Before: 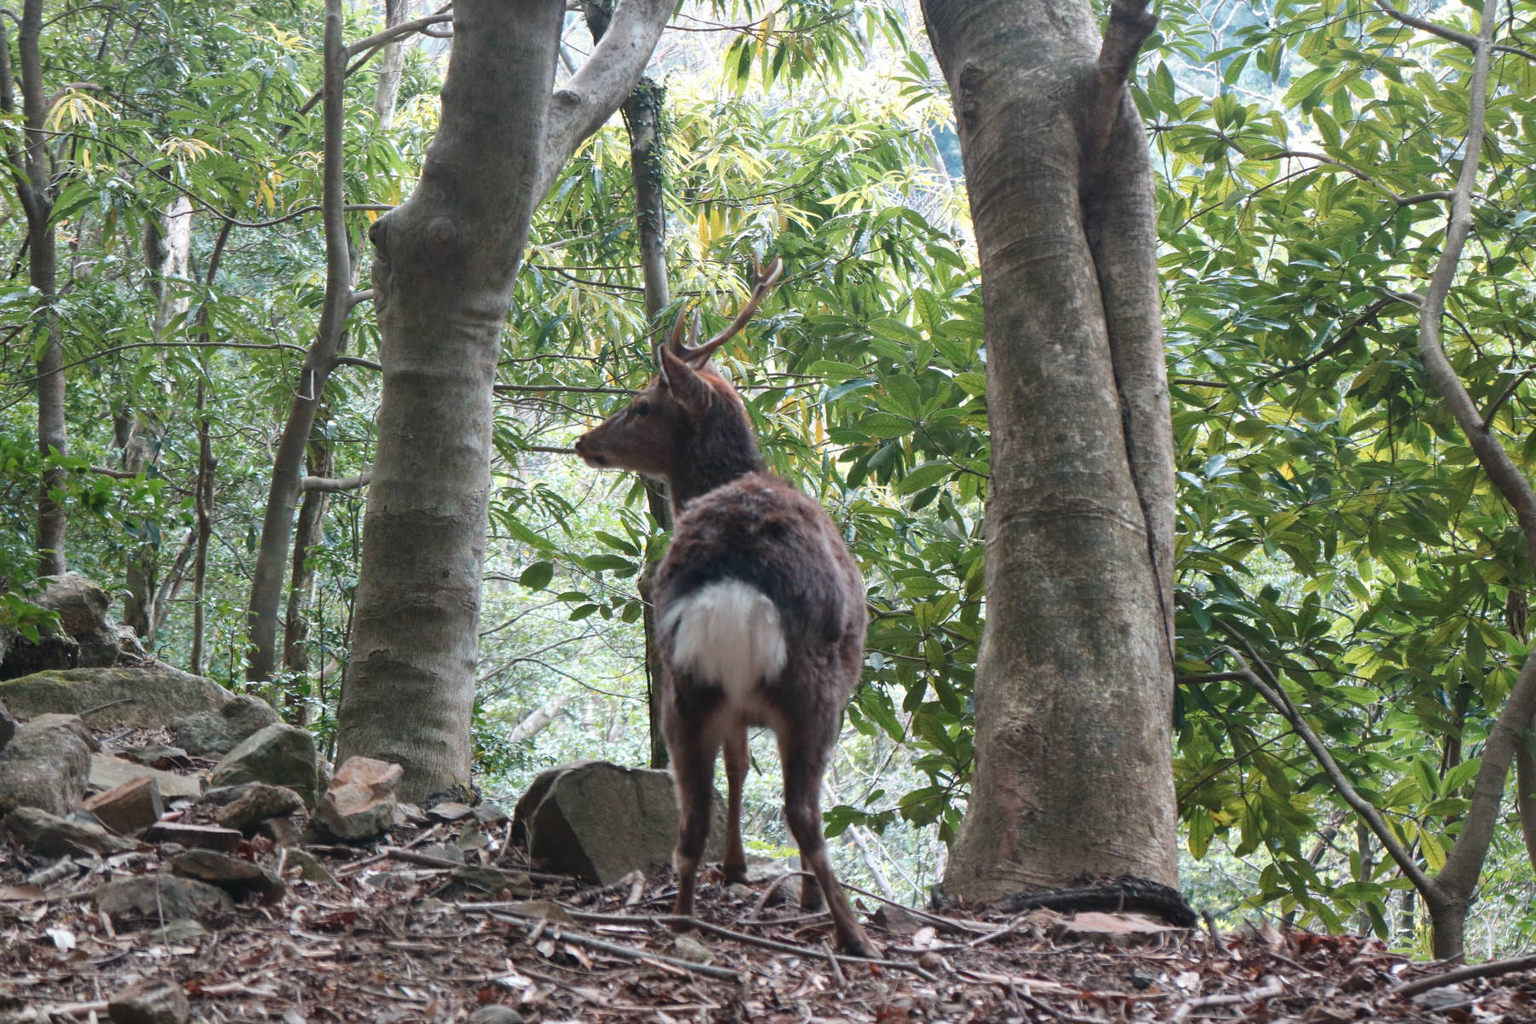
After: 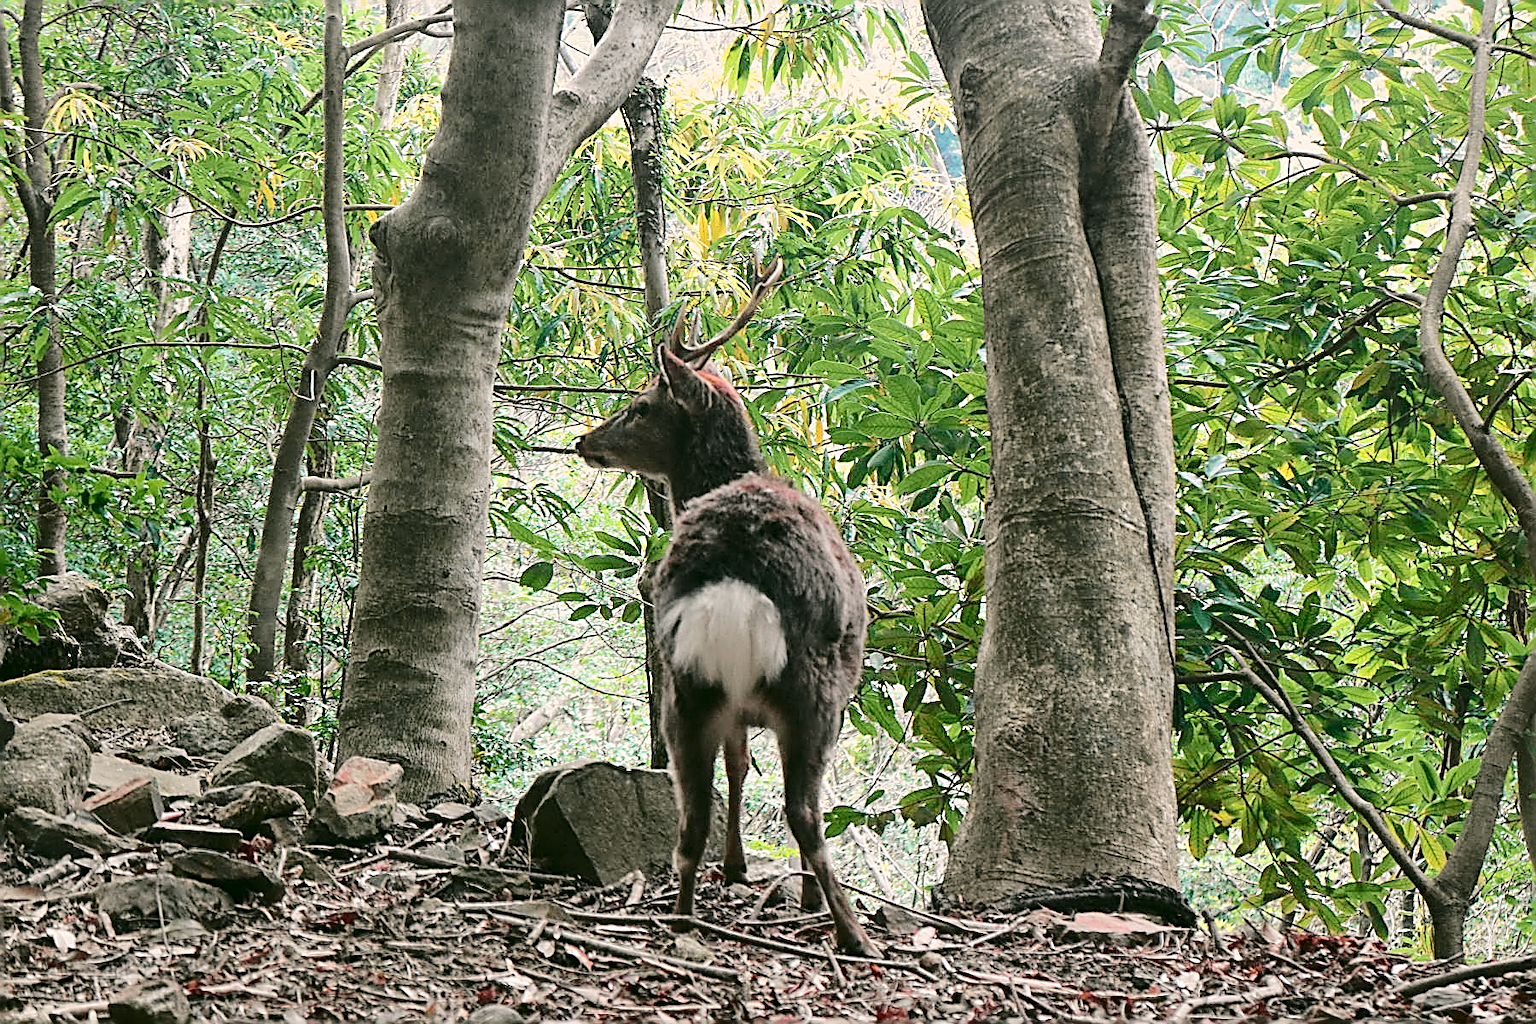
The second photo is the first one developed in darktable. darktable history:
color correction: highlights a* 4.1, highlights b* 4.98, shadows a* -7.36, shadows b* 4.94
local contrast: mode bilateral grid, contrast 15, coarseness 36, detail 104%, midtone range 0.2
sharpen: amount 1.867
tone curve: curves: ch0 [(0.014, 0) (0.13, 0.09) (0.227, 0.211) (0.33, 0.395) (0.494, 0.615) (0.662, 0.76) (0.795, 0.846) (1, 0.969)]; ch1 [(0, 0) (0.366, 0.367) (0.447, 0.416) (0.473, 0.484) (0.504, 0.502) (0.525, 0.518) (0.564, 0.601) (0.634, 0.66) (0.746, 0.804) (1, 1)]; ch2 [(0, 0) (0.333, 0.346) (0.375, 0.375) (0.424, 0.43) (0.476, 0.498) (0.496, 0.505) (0.517, 0.522) (0.548, 0.548) (0.579, 0.618) (0.651, 0.674) (0.688, 0.728) (1, 1)], color space Lab, independent channels, preserve colors none
